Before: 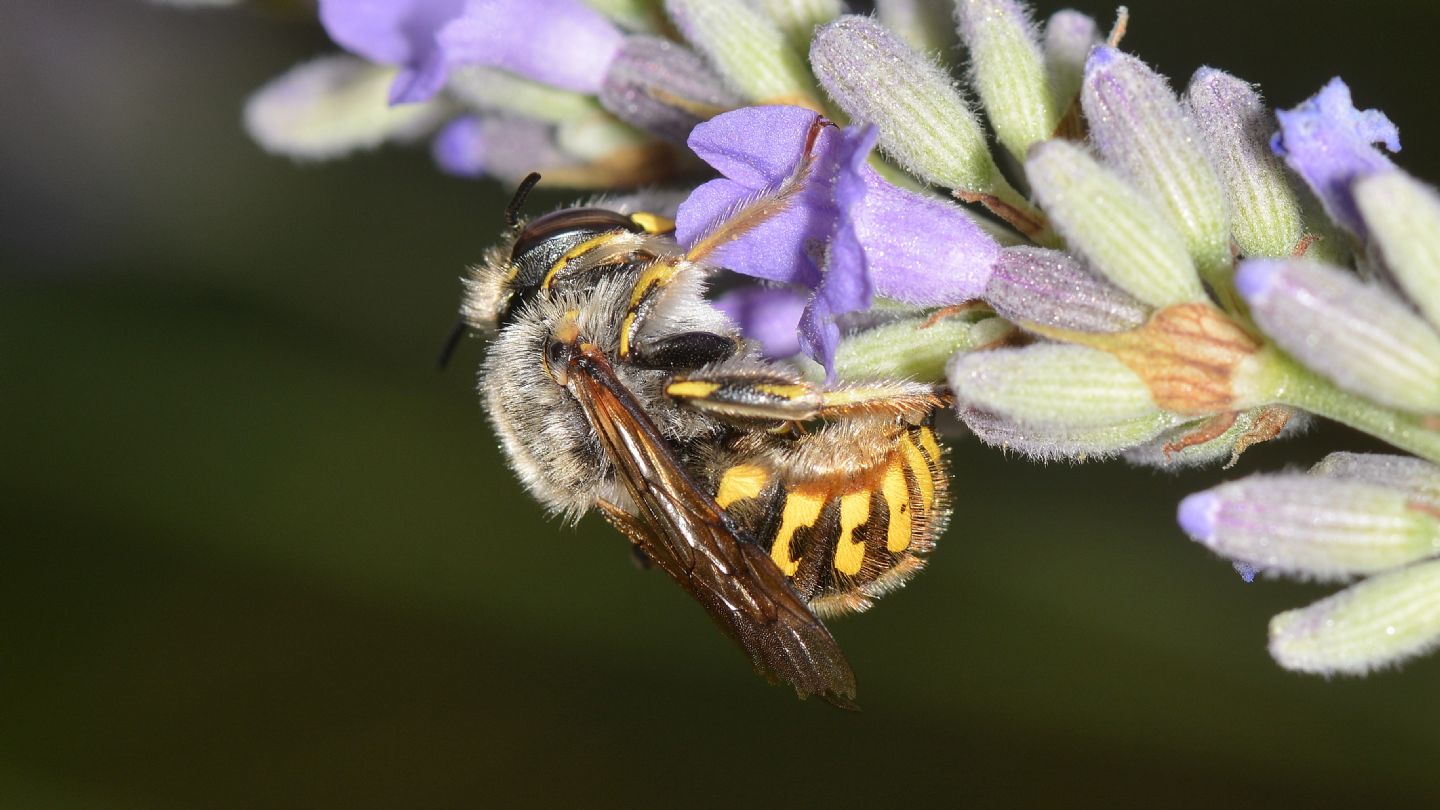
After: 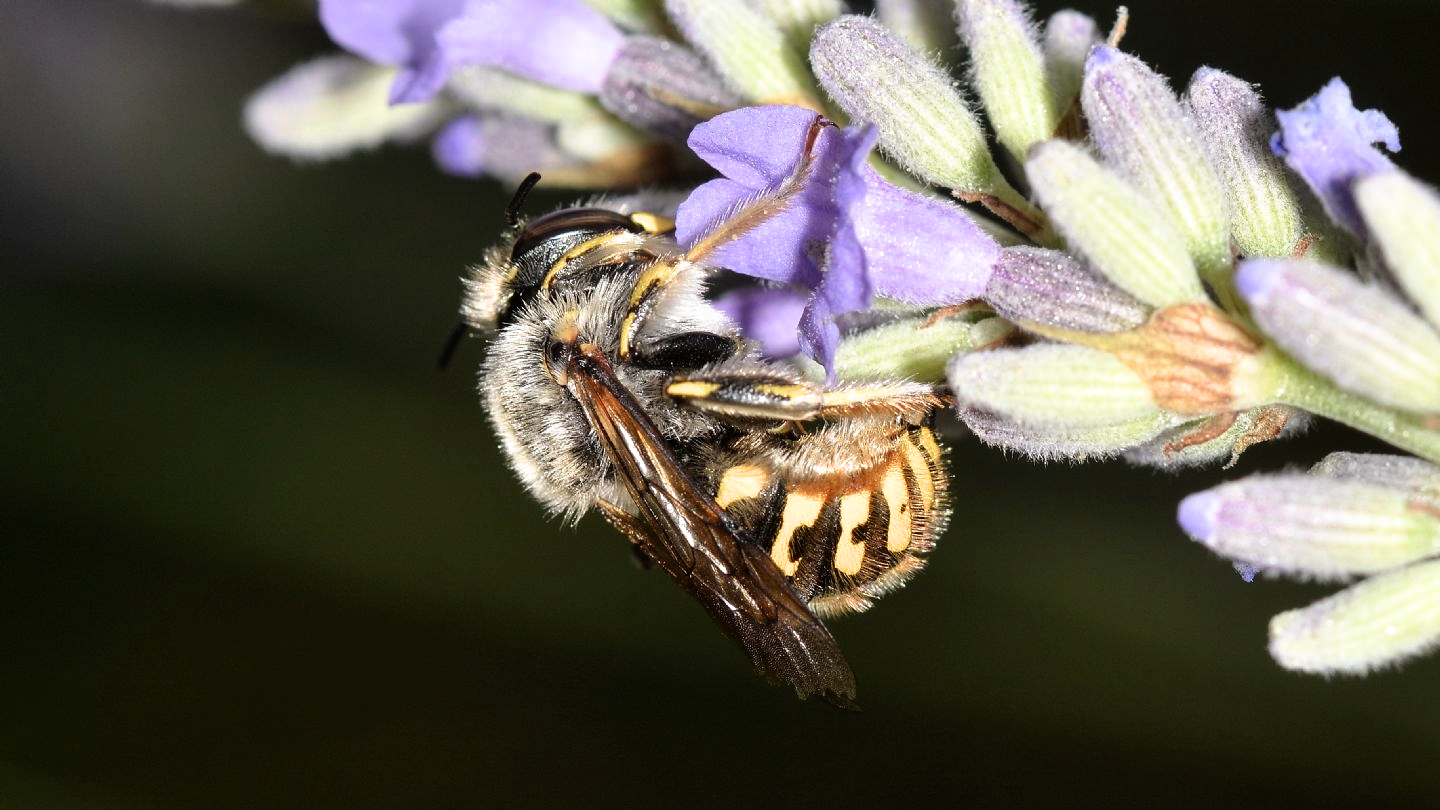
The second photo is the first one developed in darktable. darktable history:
filmic rgb: black relative exposure -7.99 EV, white relative exposure 2.33 EV, hardness 6.58
